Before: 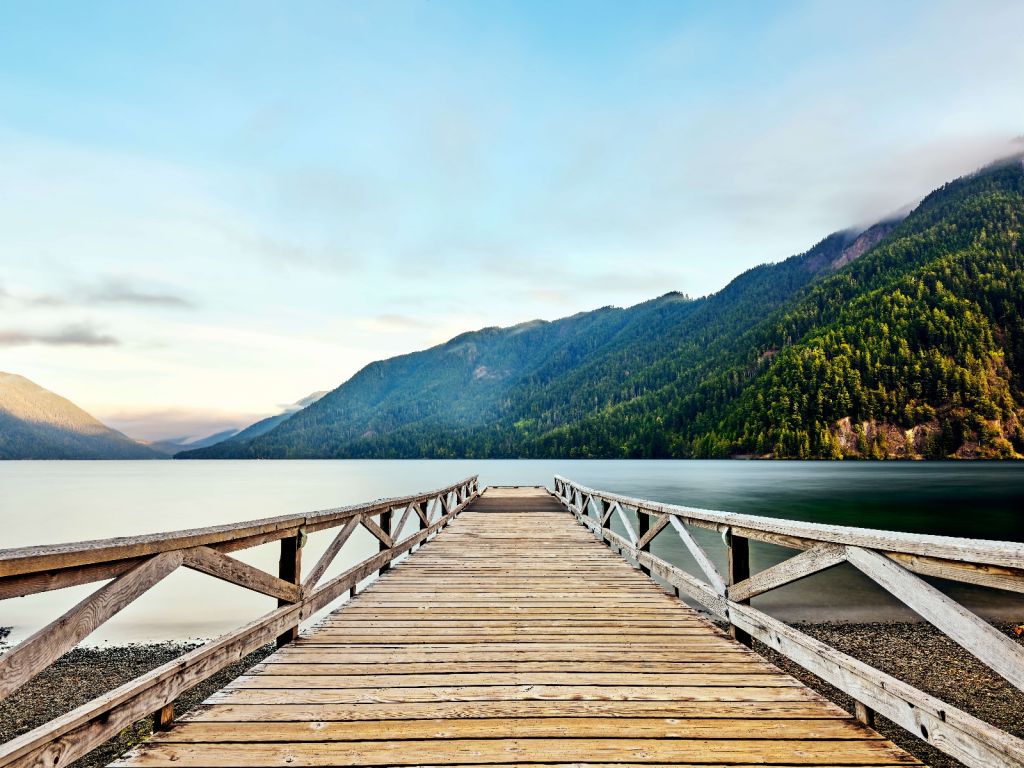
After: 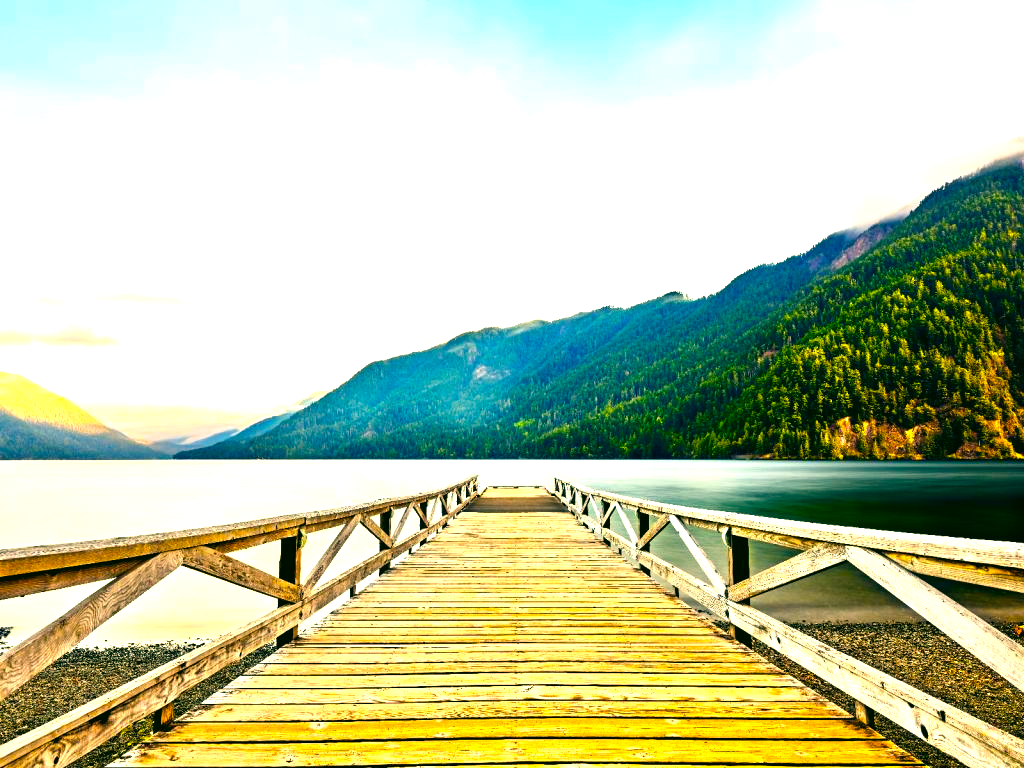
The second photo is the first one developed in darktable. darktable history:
tone equalizer: on, module defaults
color correction: highlights a* 5.3, highlights b* 24.26, shadows a* -15.58, shadows b* 4.02
color balance rgb: linear chroma grading › global chroma 10%, perceptual saturation grading › global saturation 40%, perceptual brilliance grading › global brilliance 30%, global vibrance 20%
